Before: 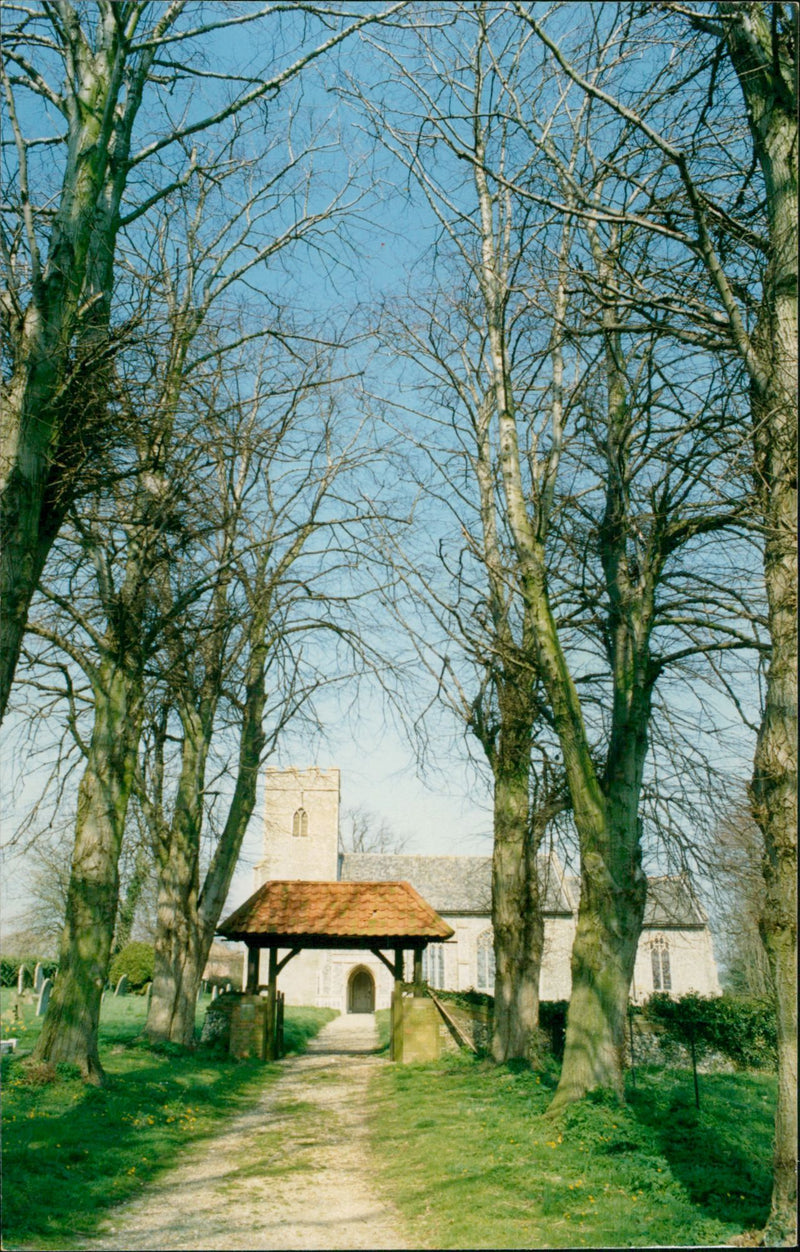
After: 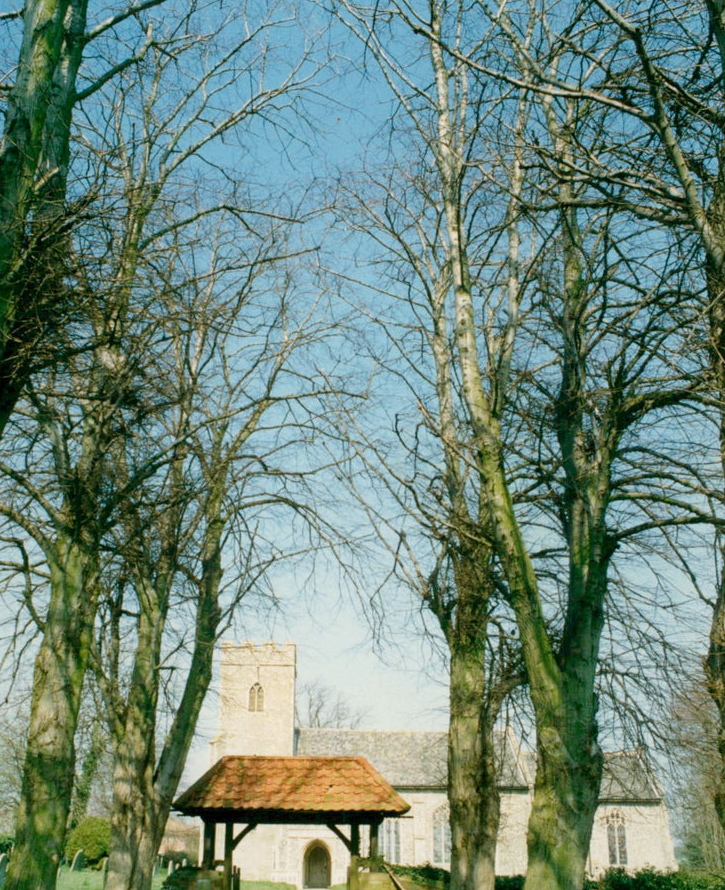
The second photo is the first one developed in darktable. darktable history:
crop: left 5.582%, top 10.029%, right 3.749%, bottom 18.852%
